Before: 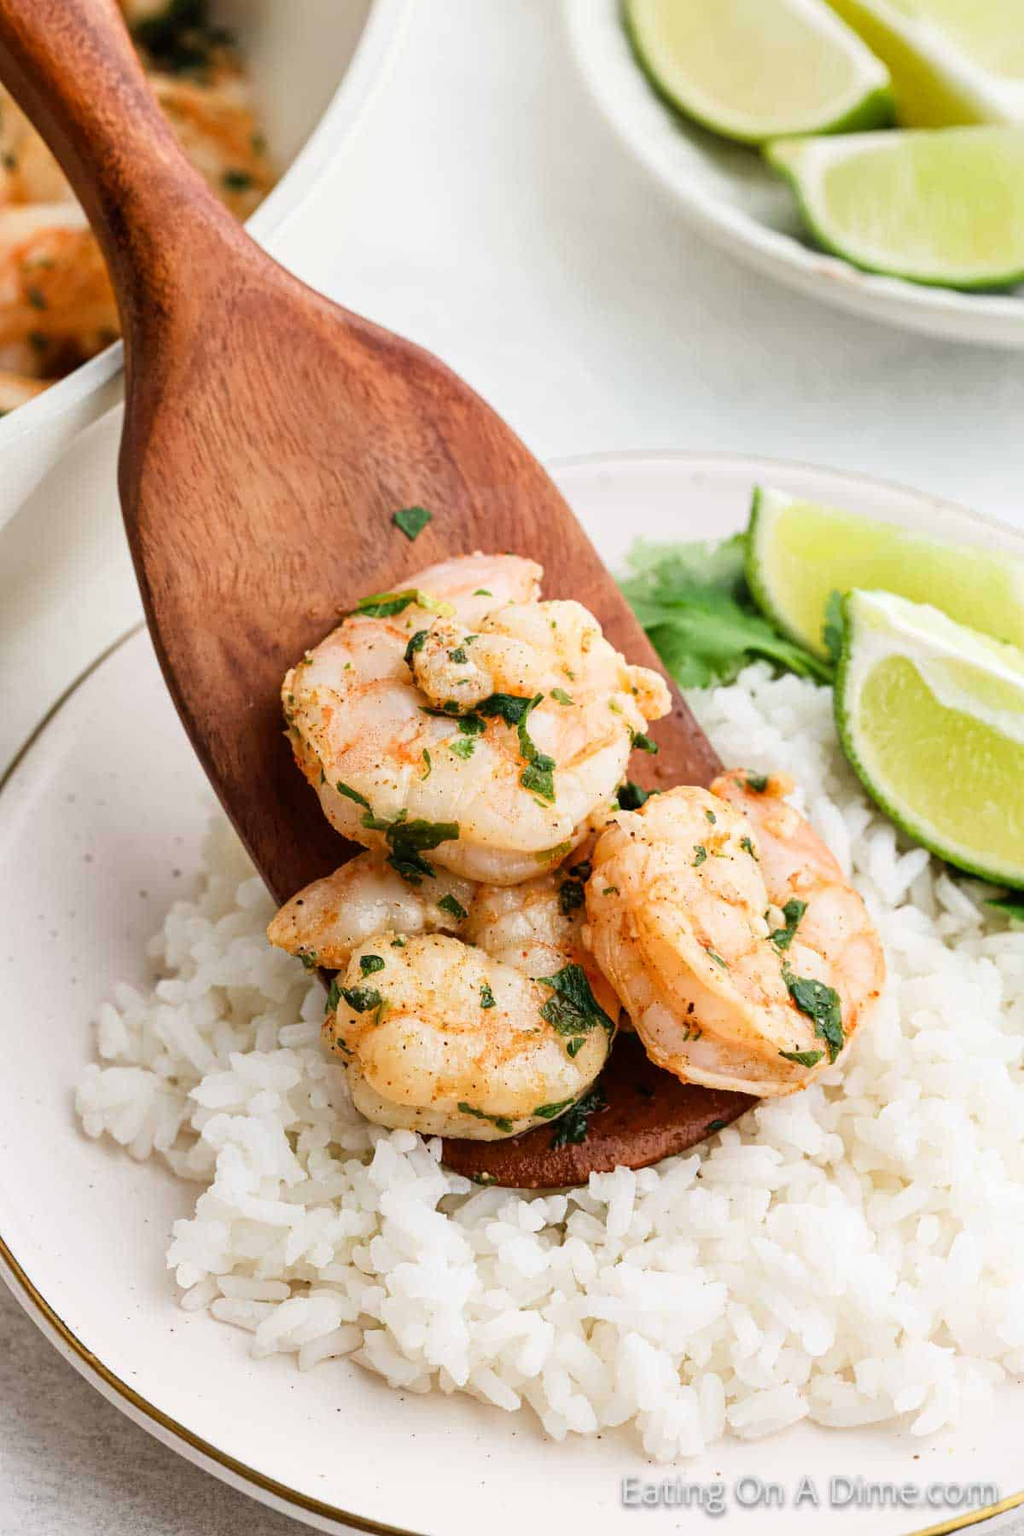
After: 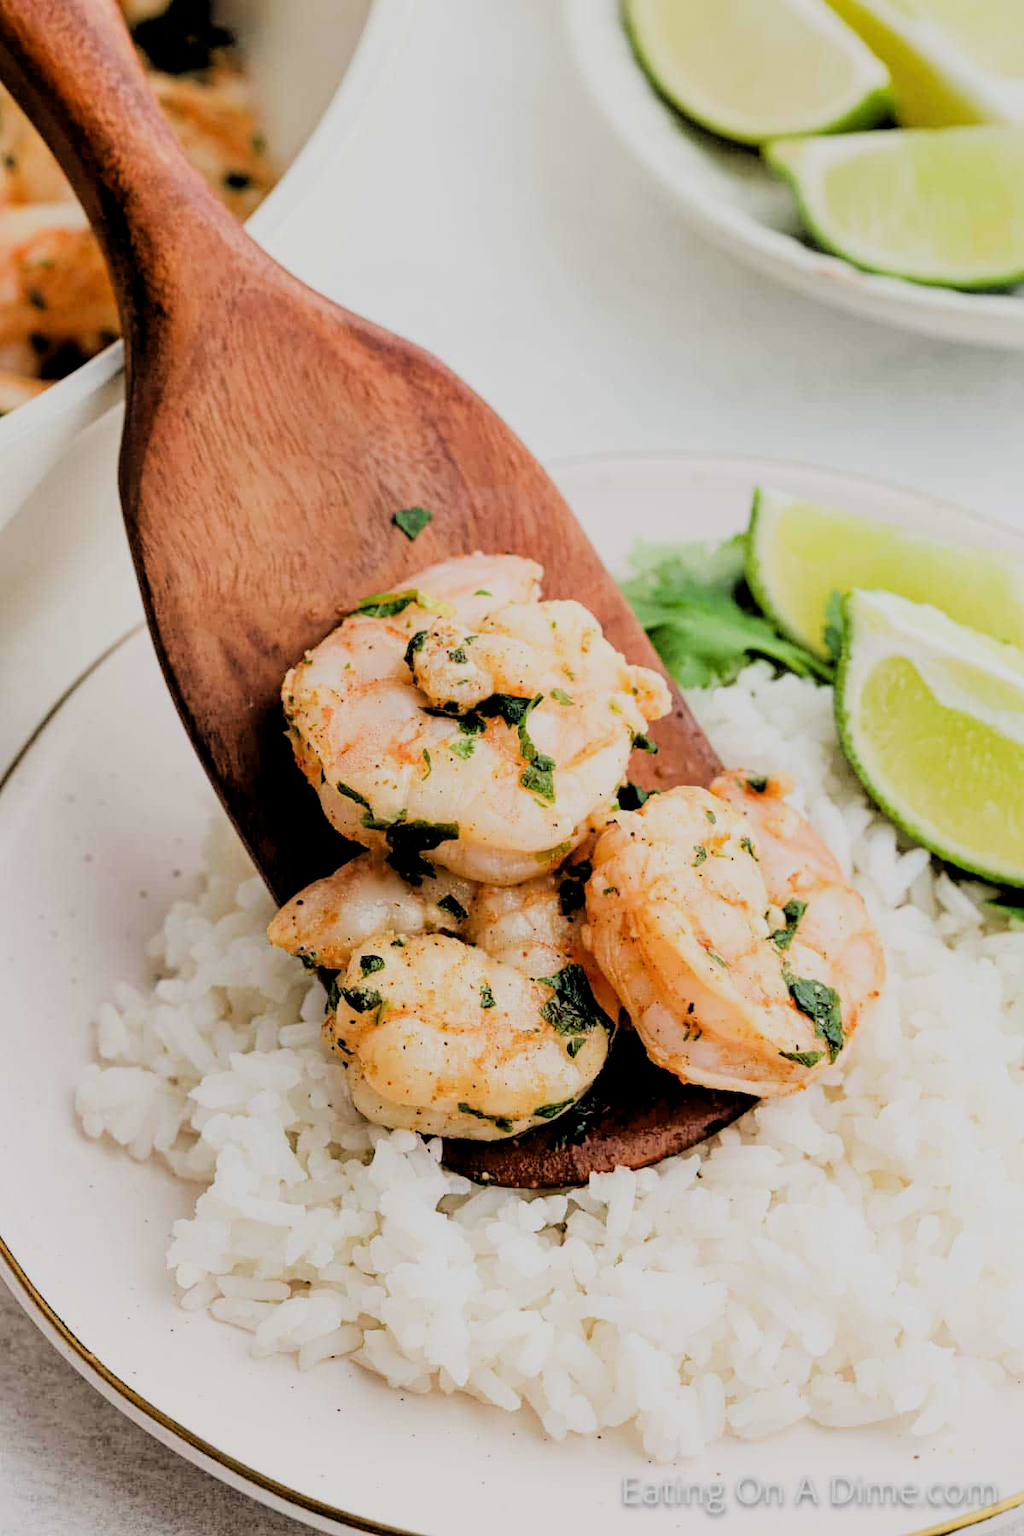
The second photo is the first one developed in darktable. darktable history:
filmic rgb: black relative exposure -2.84 EV, white relative exposure 4.56 EV, hardness 1.74, contrast 1.239
